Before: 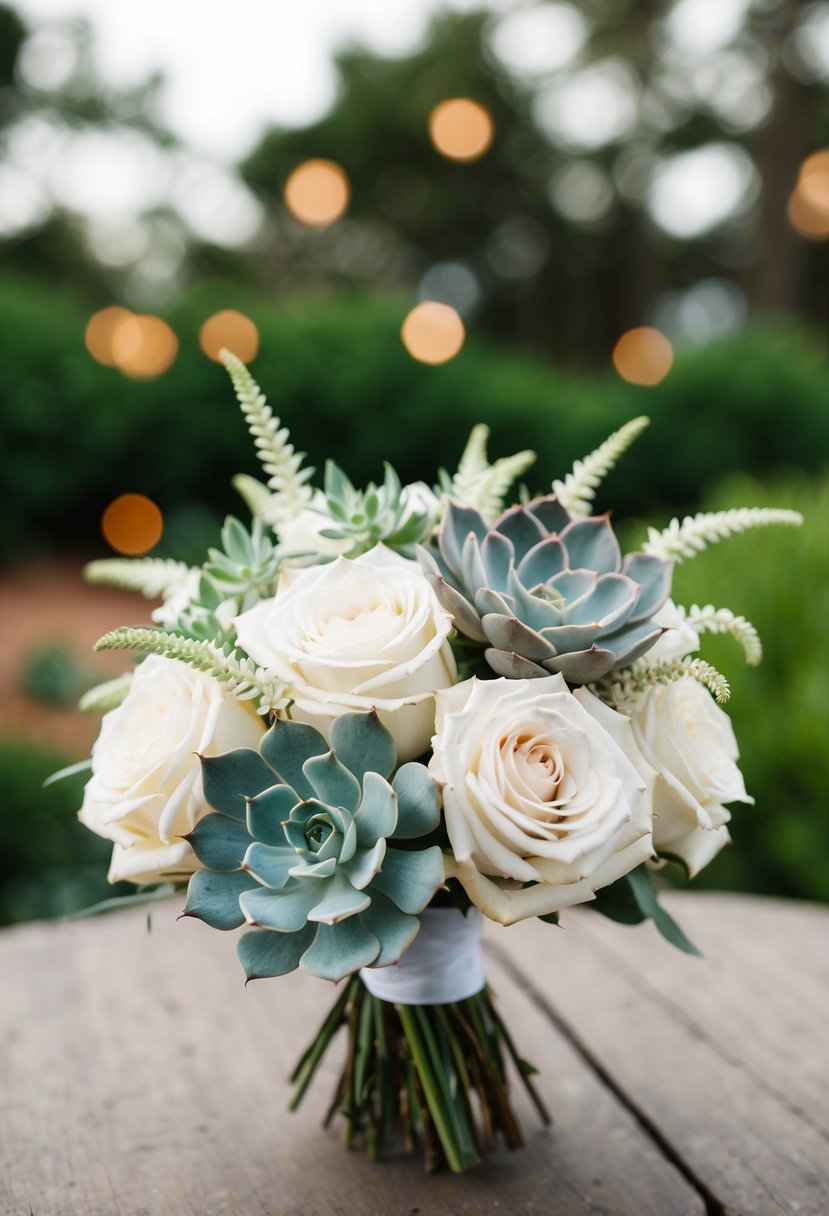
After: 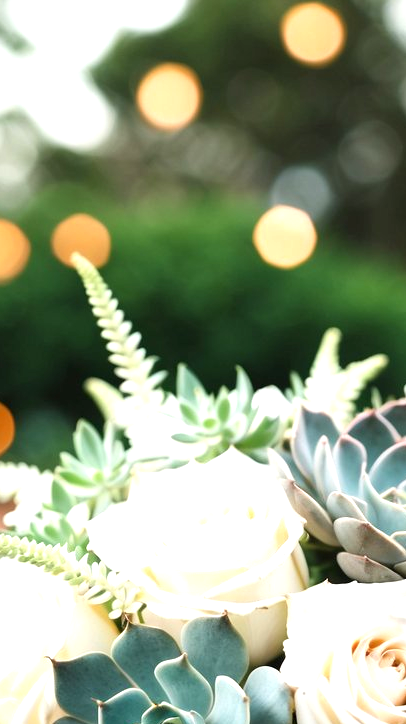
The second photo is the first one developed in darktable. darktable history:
crop: left 17.883%, top 7.899%, right 33.029%, bottom 32.542%
exposure: black level correction 0, exposure 0.936 EV, compensate exposure bias true, compensate highlight preservation false
local contrast: mode bilateral grid, contrast 100, coarseness 99, detail 89%, midtone range 0.2
